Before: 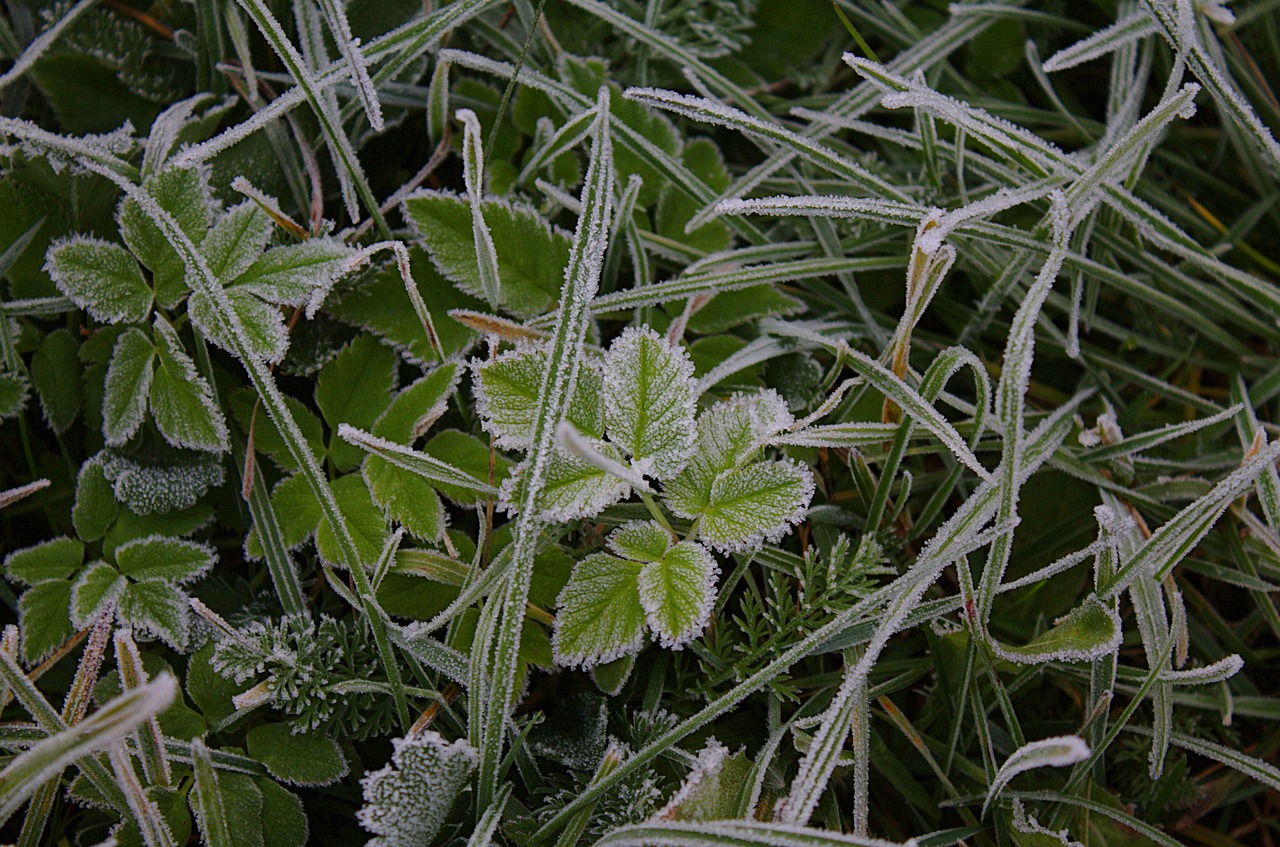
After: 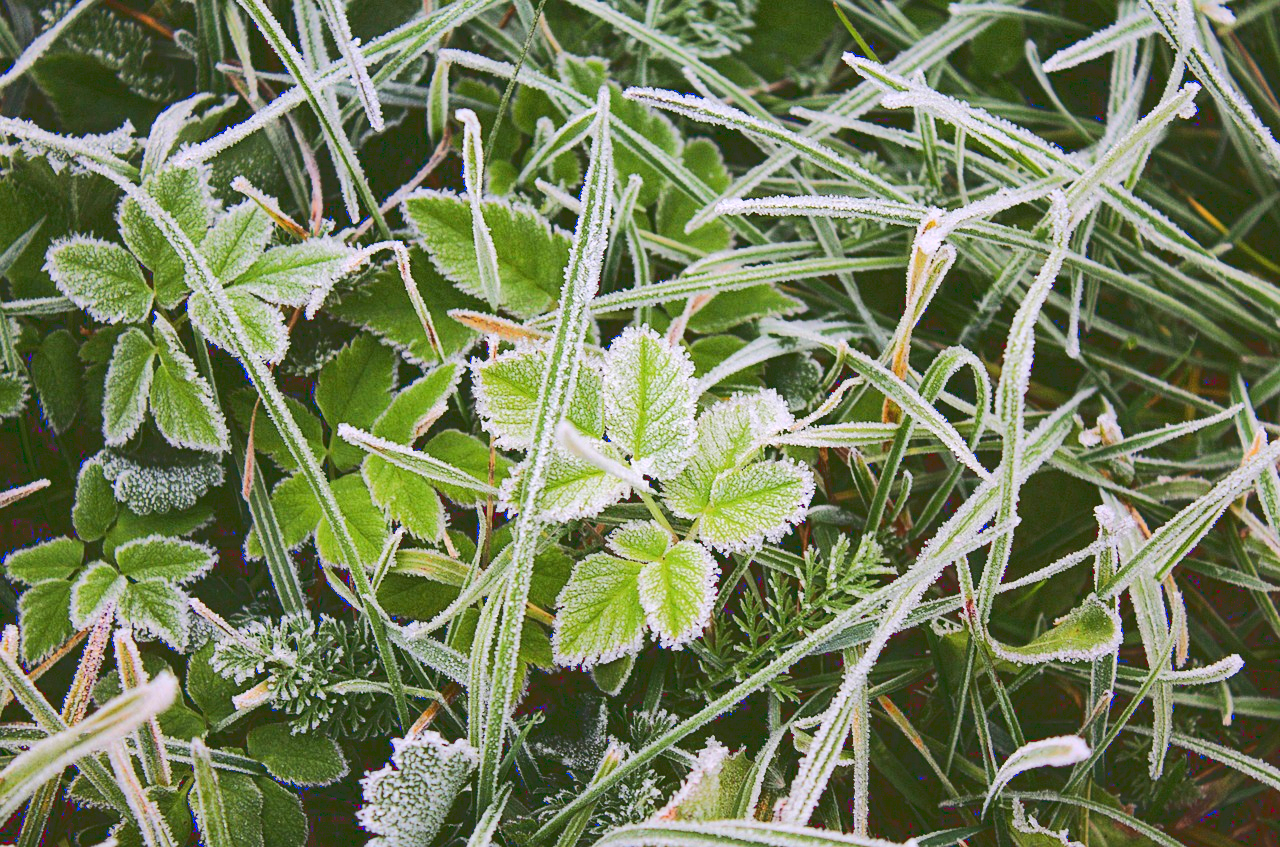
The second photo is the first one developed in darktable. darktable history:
exposure: black level correction 0, exposure 2.098 EV, compensate highlight preservation false
tone curve: curves: ch0 [(0, 0.23) (0.125, 0.207) (0.245, 0.227) (0.736, 0.695) (1, 0.824)], color space Lab, linked channels, preserve colors none
